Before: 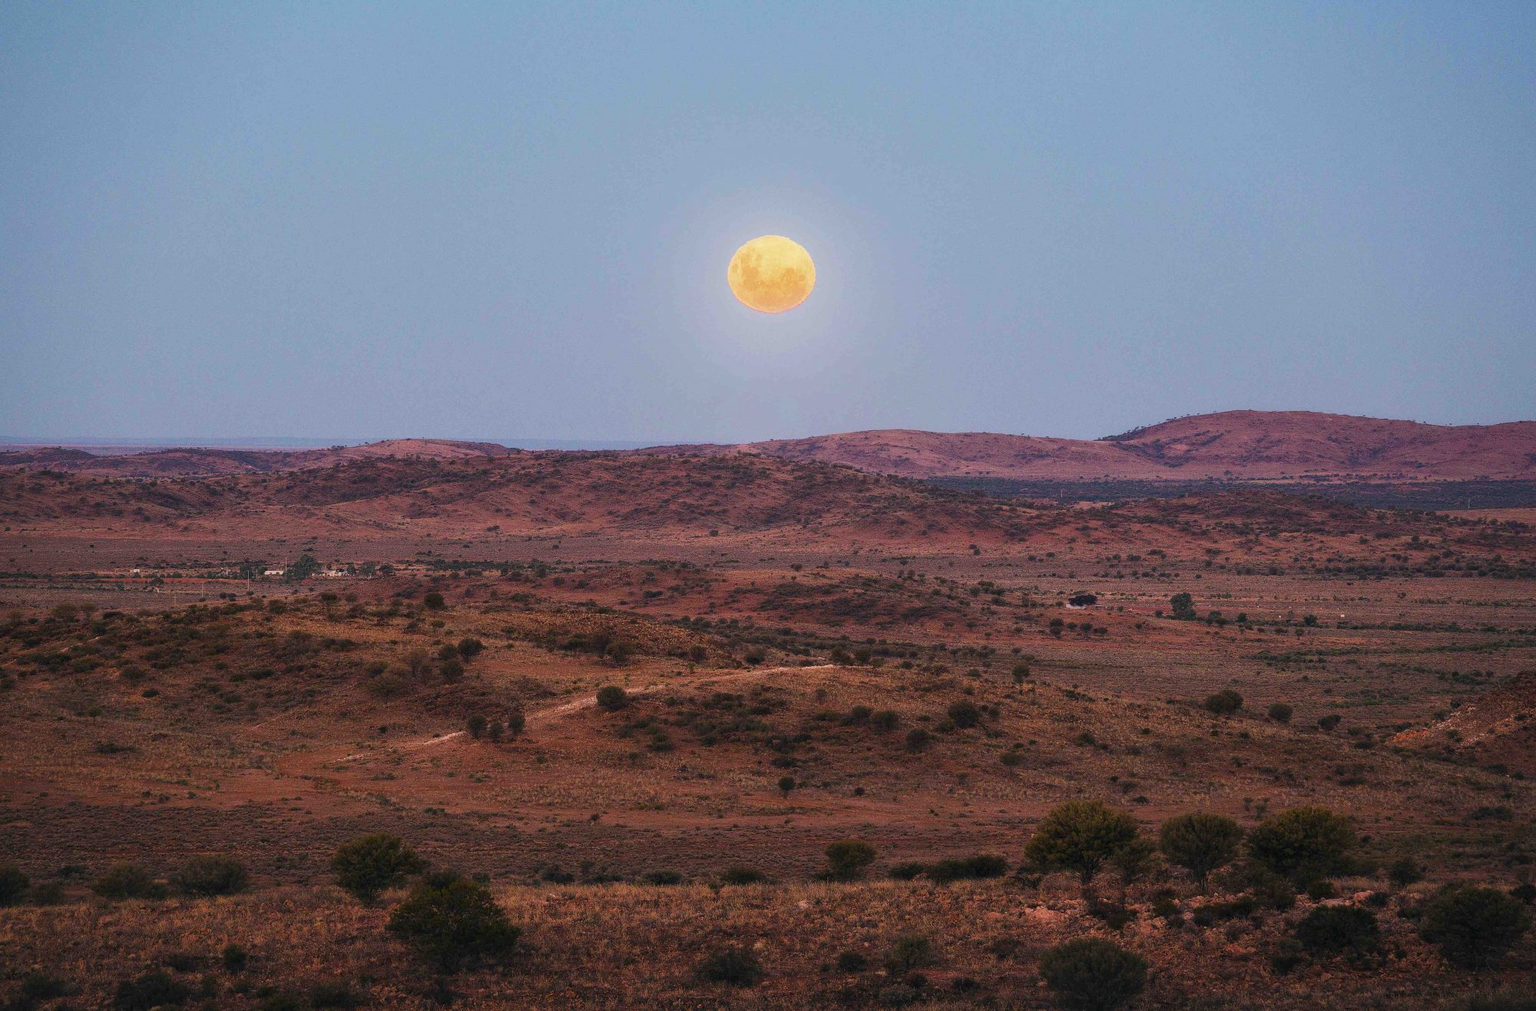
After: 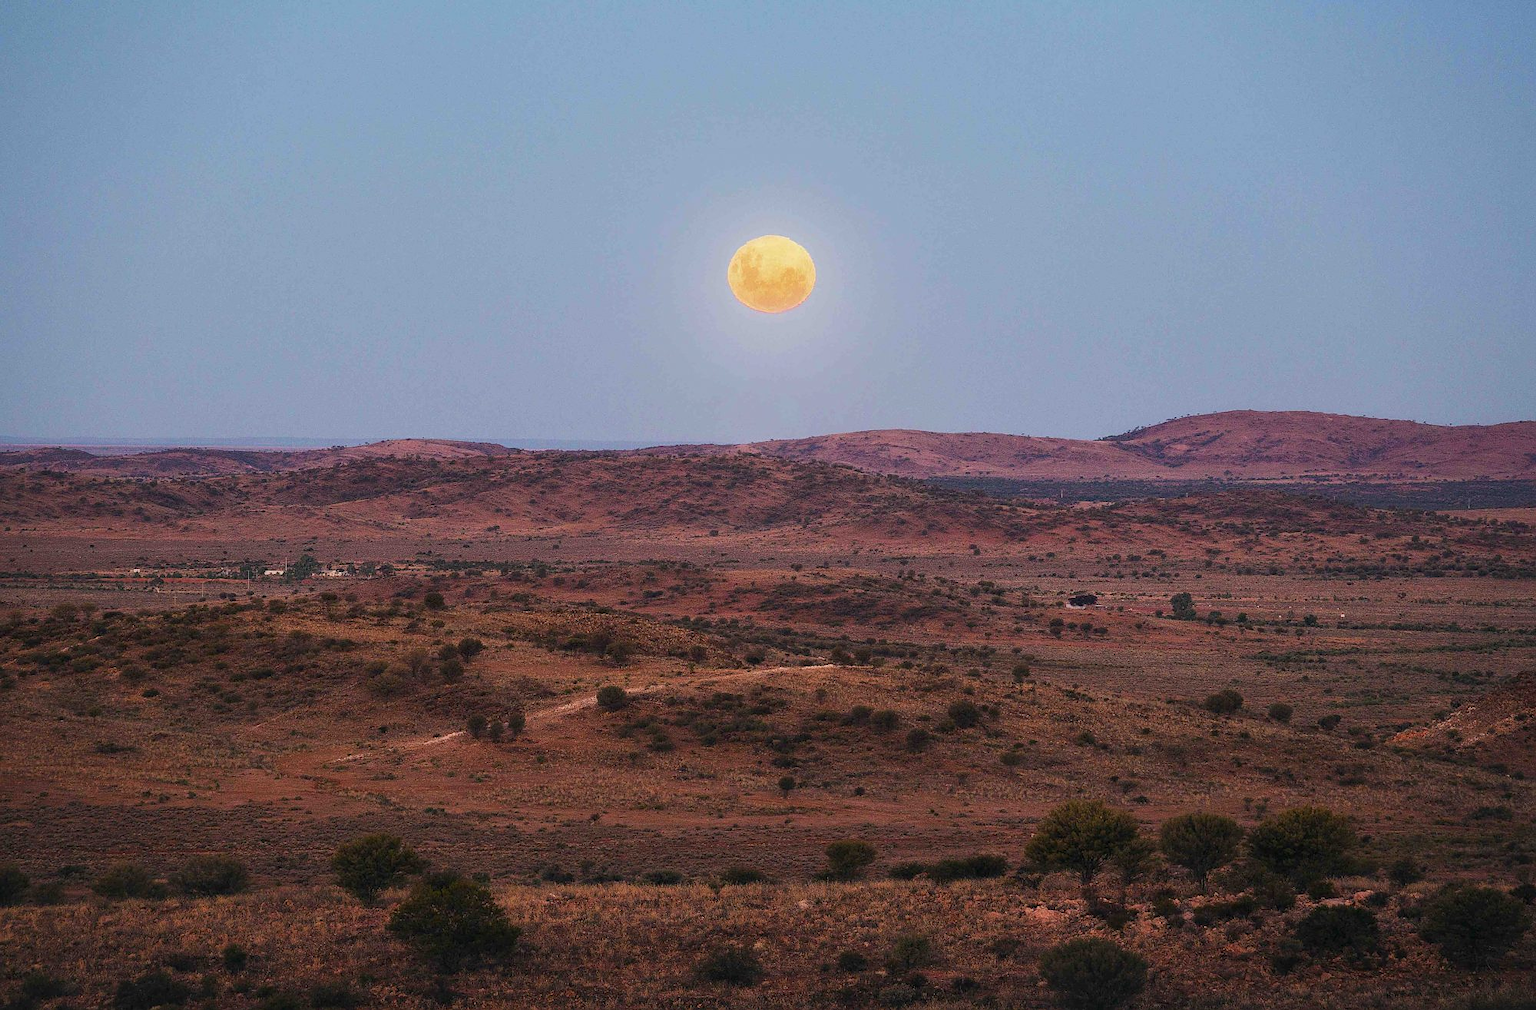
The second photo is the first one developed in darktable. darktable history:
sharpen: radius 1.009
